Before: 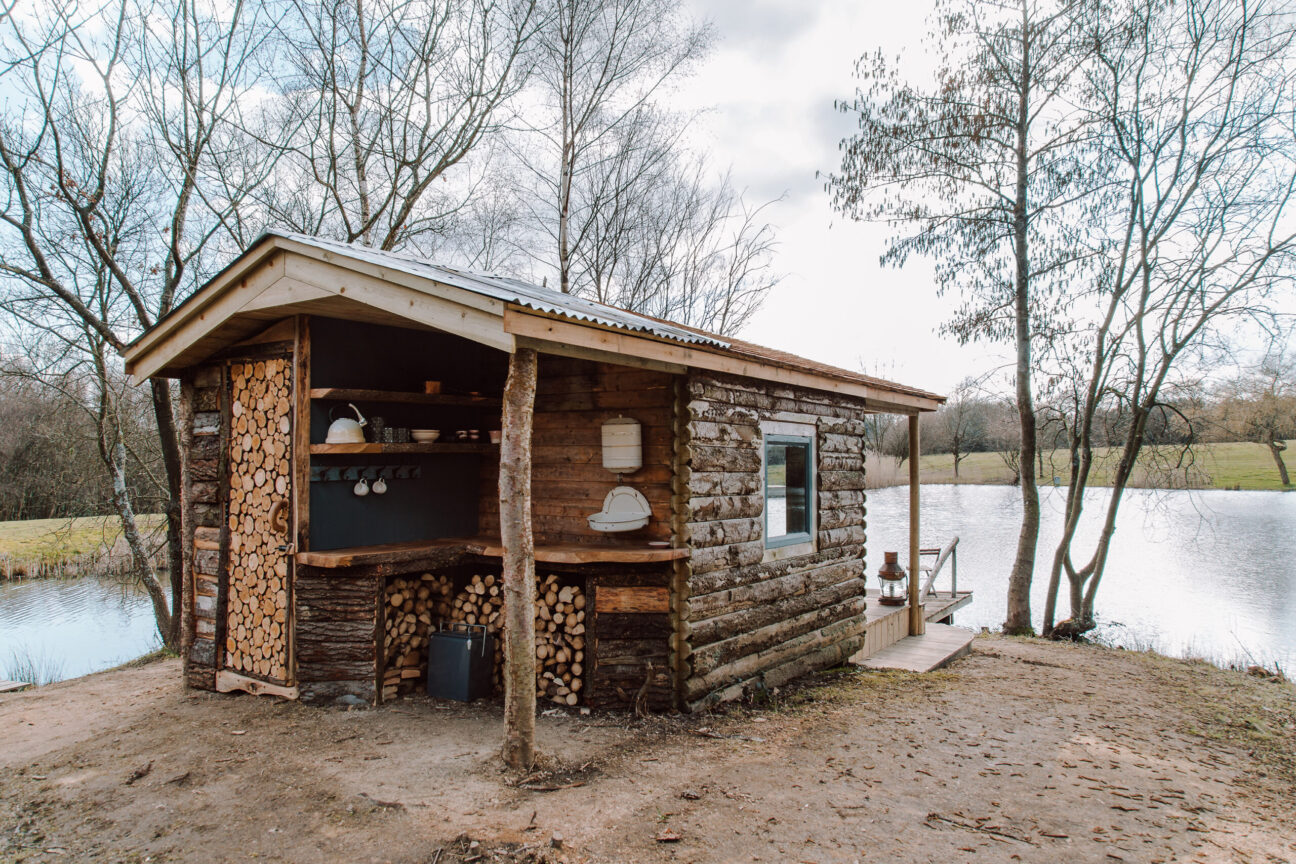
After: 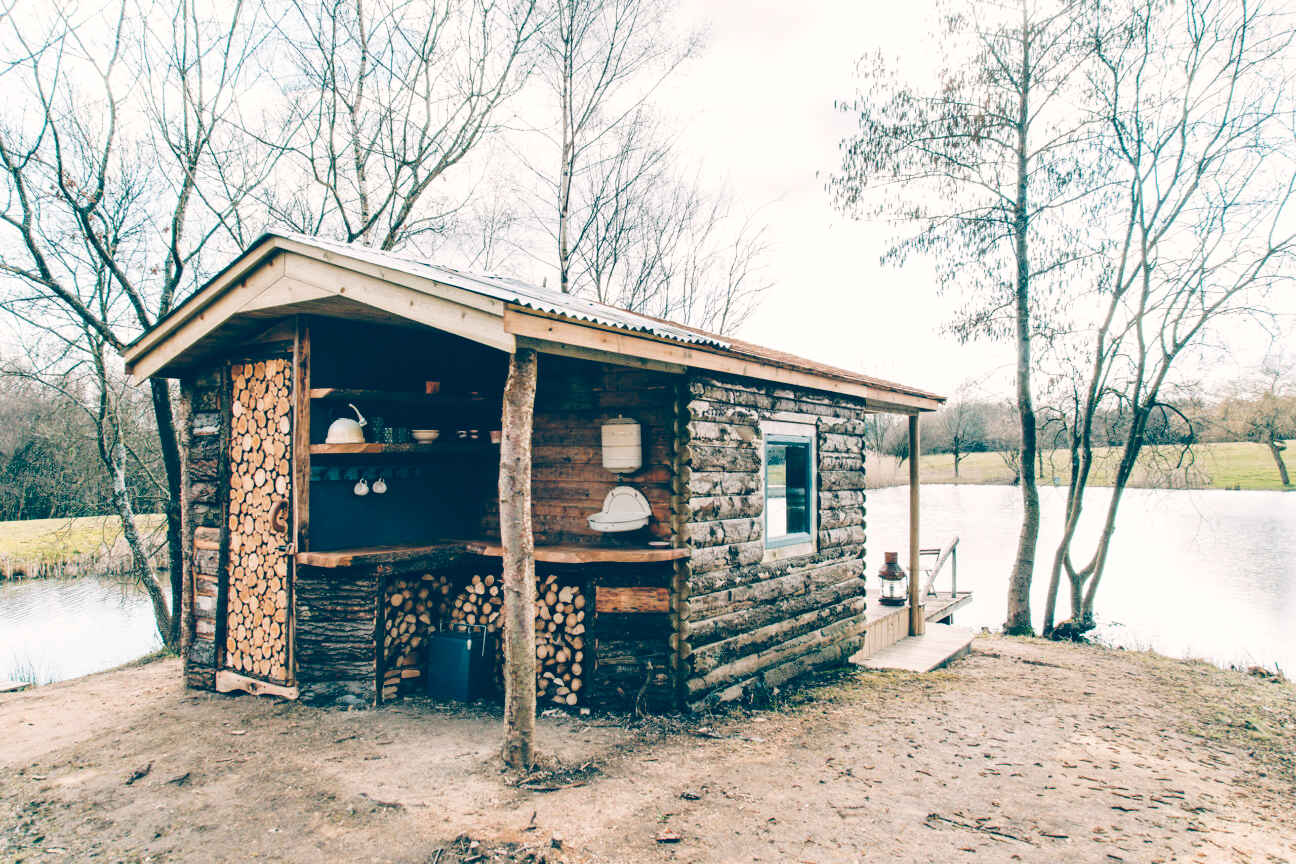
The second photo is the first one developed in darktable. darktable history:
color balance: lift [1.006, 0.985, 1.002, 1.015], gamma [1, 0.953, 1.008, 1.047], gain [1.076, 1.13, 1.004, 0.87]
base curve: curves: ch0 [(0, 0) (0.028, 0.03) (0.121, 0.232) (0.46, 0.748) (0.859, 0.968) (1, 1)], preserve colors none
